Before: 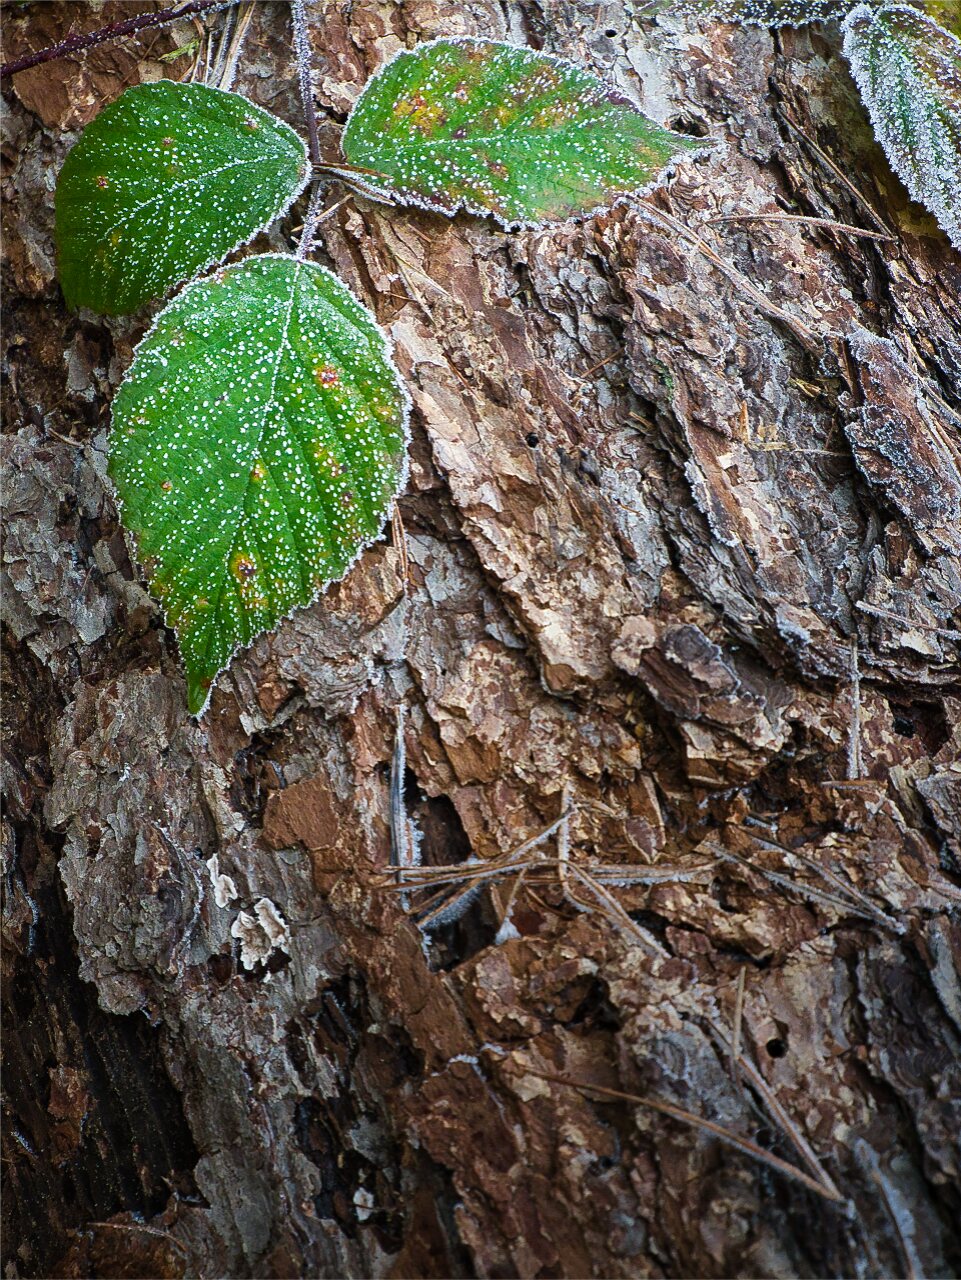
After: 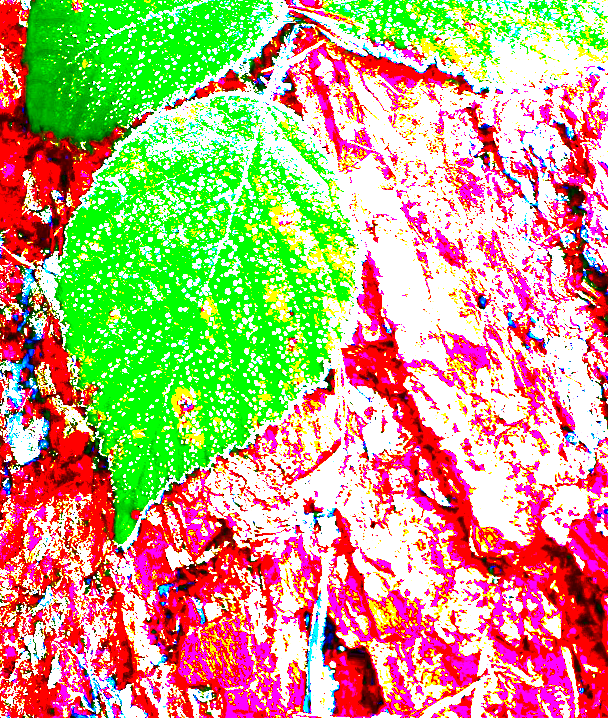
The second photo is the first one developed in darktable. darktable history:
crop and rotate: angle -5.2°, left 2.155%, top 6.818%, right 27.179%, bottom 30.49%
exposure: black level correction 0.099, exposure 3.036 EV, compensate highlight preservation false
contrast brightness saturation: contrast 0.103, brightness -0.26, saturation 0.143
